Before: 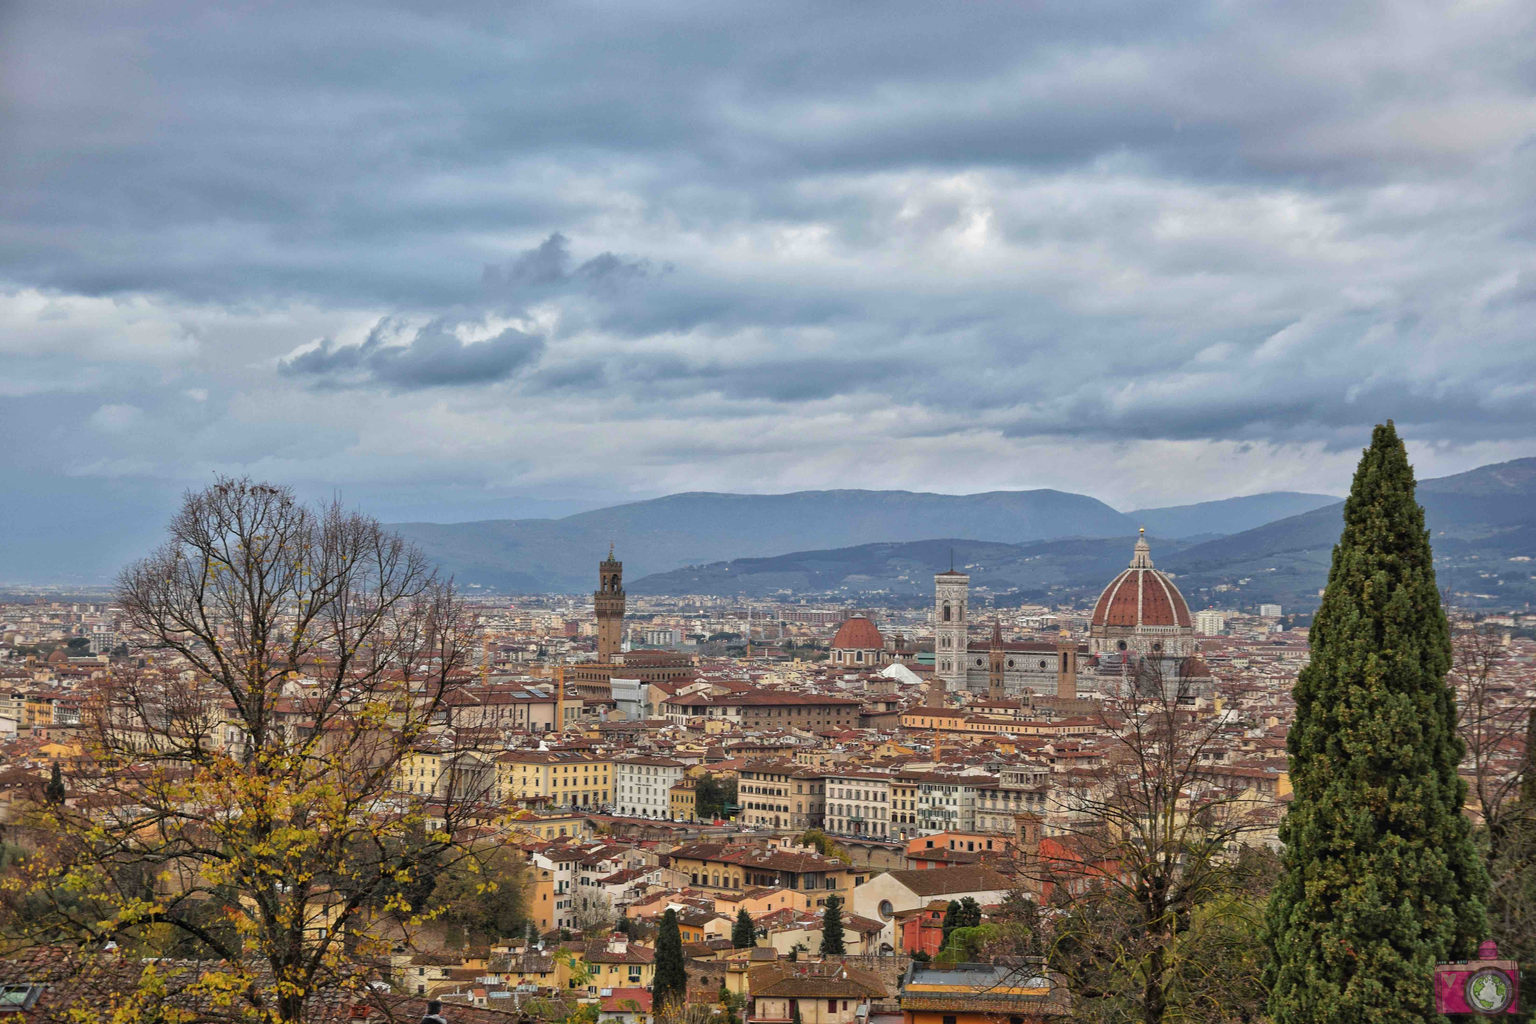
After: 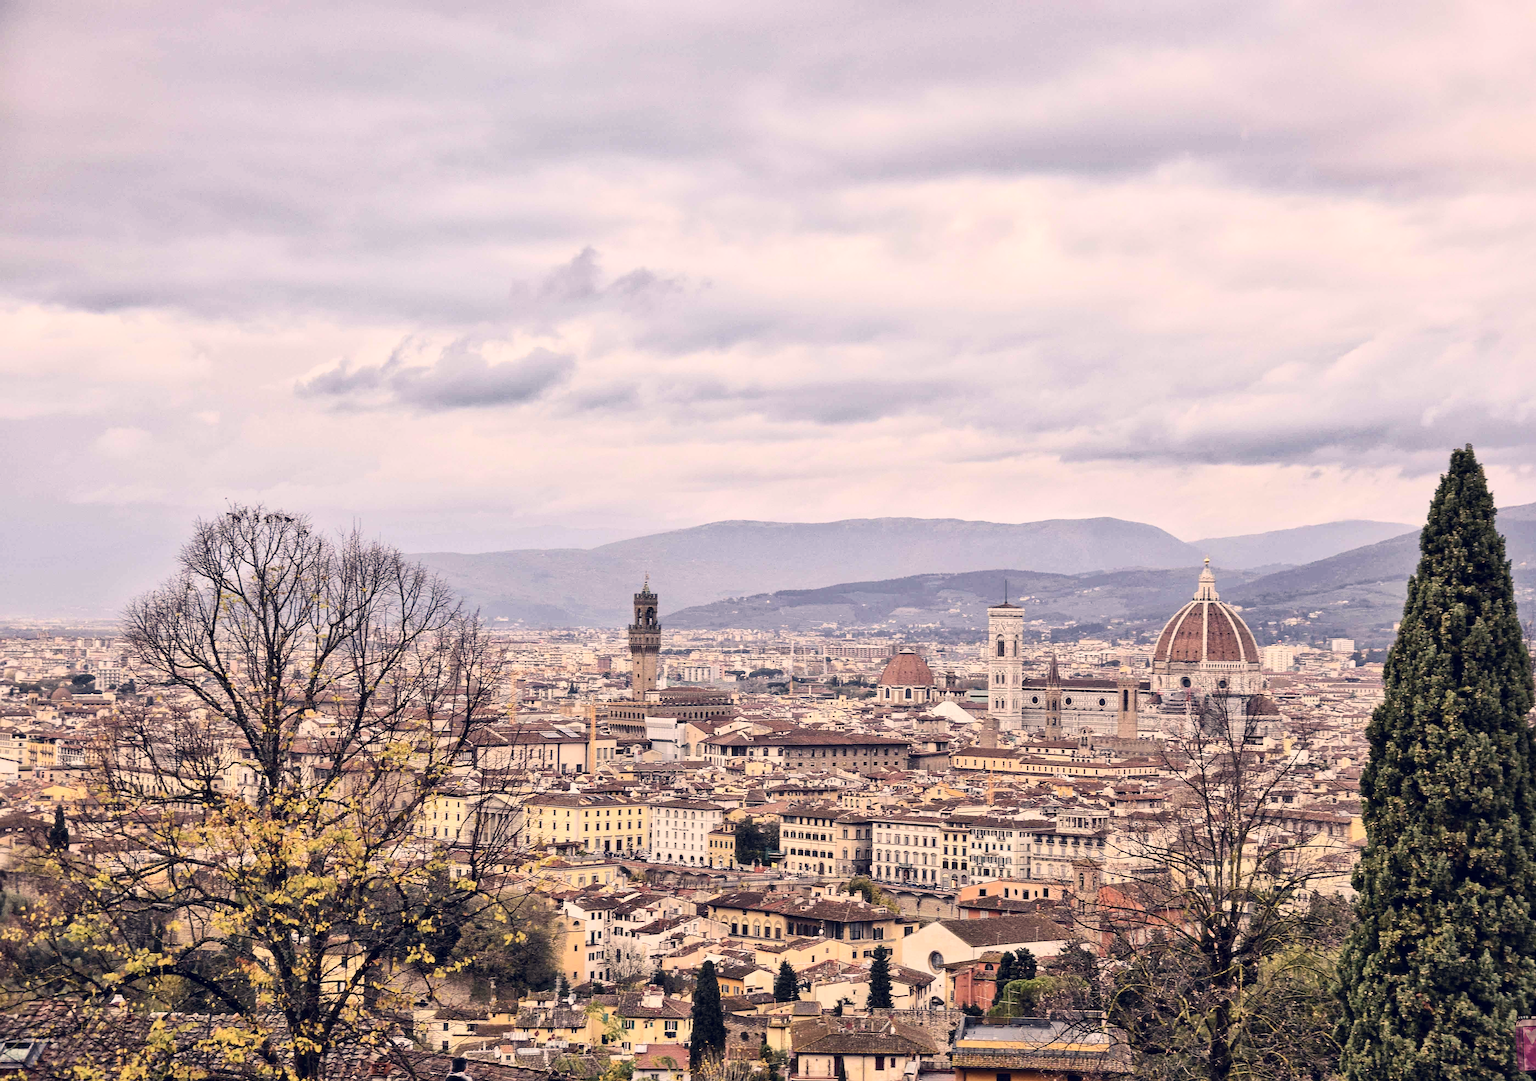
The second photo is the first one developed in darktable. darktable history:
contrast brightness saturation: contrast 0.378, brightness 0.103
color calibration: illuminant F (fluorescent), F source F9 (Cool White Deluxe 4150 K) – high CRI, x 0.374, y 0.373, temperature 4158.16 K
color correction: highlights a* 19.62, highlights b* 27.16, shadows a* 3.34, shadows b* -17.52, saturation 0.75
crop and rotate: right 5.335%
tone curve: curves: ch0 [(0, 0) (0.059, 0.027) (0.162, 0.125) (0.304, 0.279) (0.547, 0.532) (0.828, 0.815) (1, 0.983)]; ch1 [(0, 0) (0.23, 0.166) (0.34, 0.308) (0.371, 0.337) (0.429, 0.411) (0.477, 0.462) (0.499, 0.498) (0.529, 0.537) (0.559, 0.582) (0.743, 0.798) (1, 1)]; ch2 [(0, 0) (0.431, 0.414) (0.498, 0.503) (0.524, 0.528) (0.568, 0.546) (0.6, 0.597) (0.634, 0.645) (0.728, 0.742) (1, 1)], color space Lab, linked channels, preserve colors none
sharpen: radius 1.927
